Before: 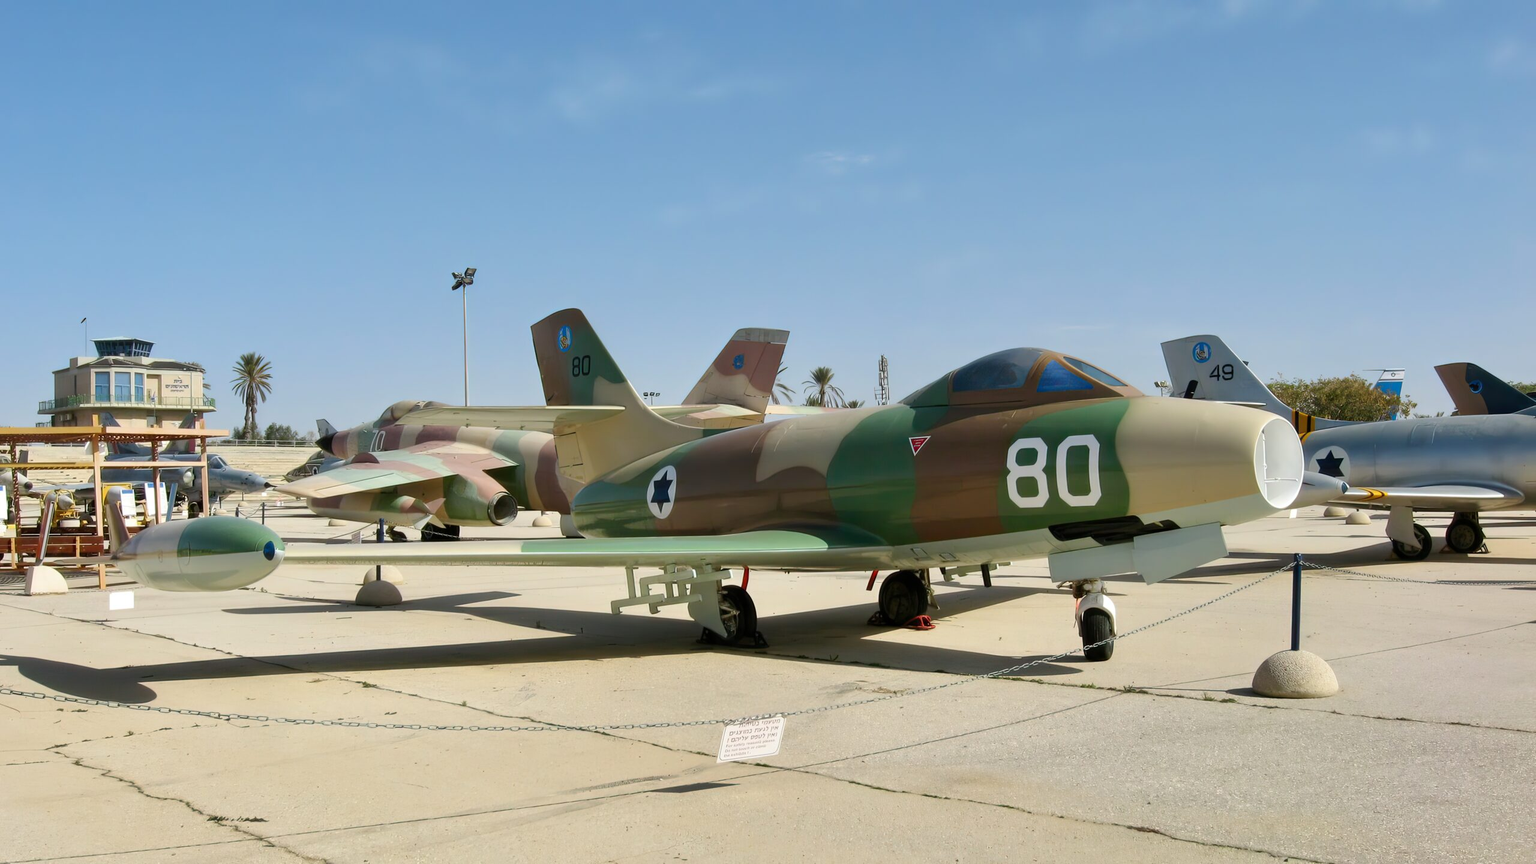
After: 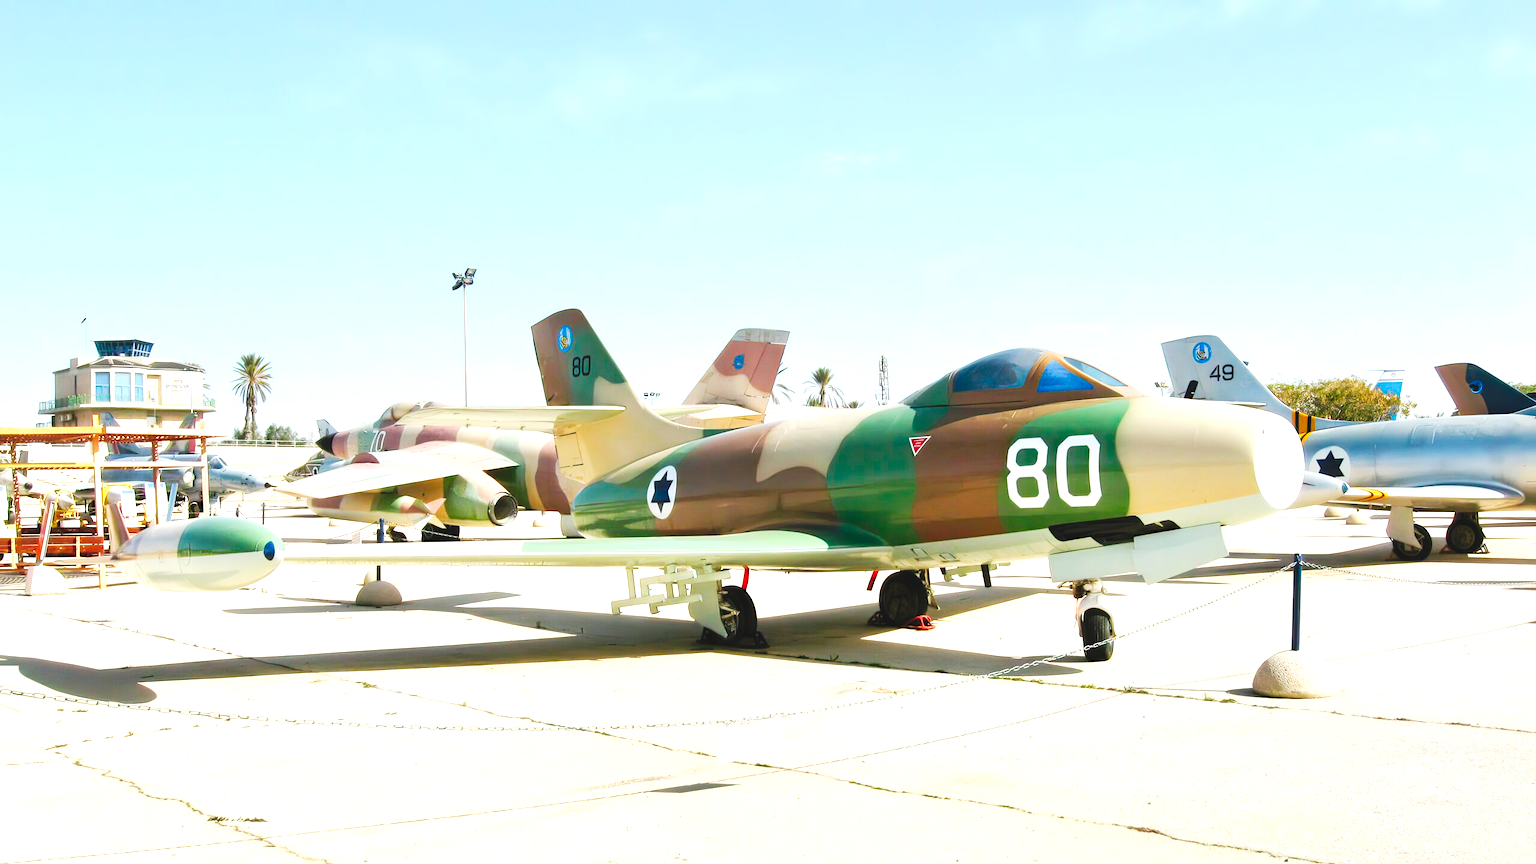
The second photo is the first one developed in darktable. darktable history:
tone curve: curves: ch0 [(0, 0) (0.003, 0.072) (0.011, 0.077) (0.025, 0.082) (0.044, 0.094) (0.069, 0.106) (0.1, 0.125) (0.136, 0.145) (0.177, 0.173) (0.224, 0.216) (0.277, 0.281) (0.335, 0.356) (0.399, 0.436) (0.468, 0.53) (0.543, 0.629) (0.623, 0.724) (0.709, 0.808) (0.801, 0.88) (0.898, 0.941) (1, 1)], preserve colors none
exposure: black level correction 0, exposure 1.357 EV, compensate highlight preservation false
